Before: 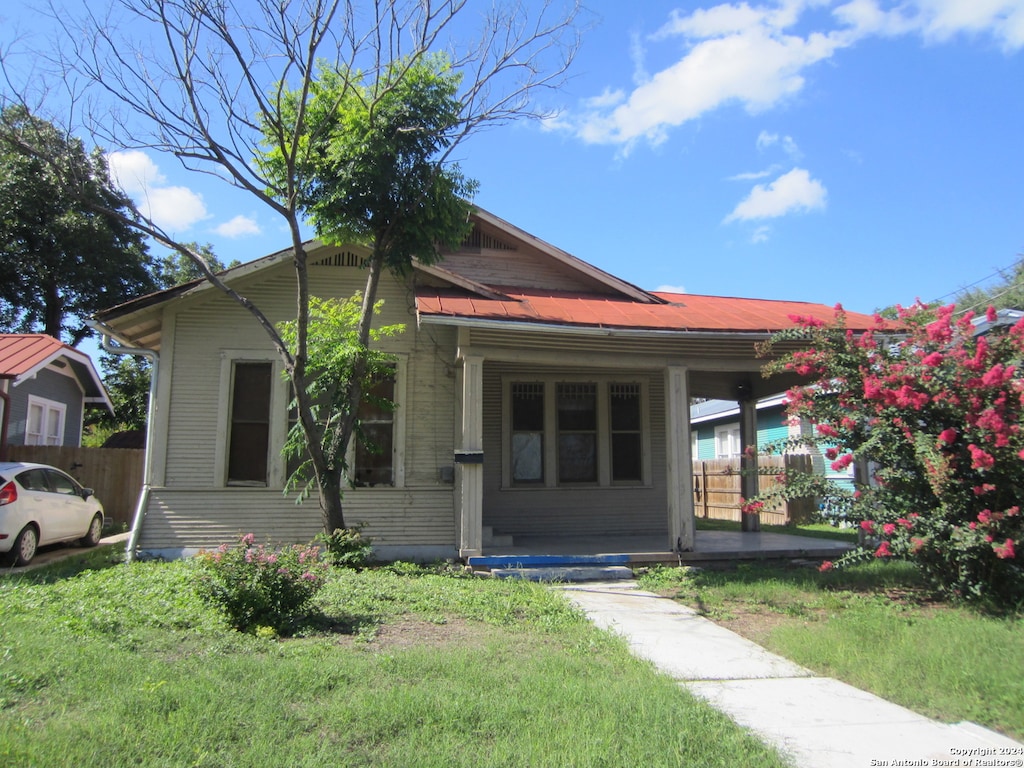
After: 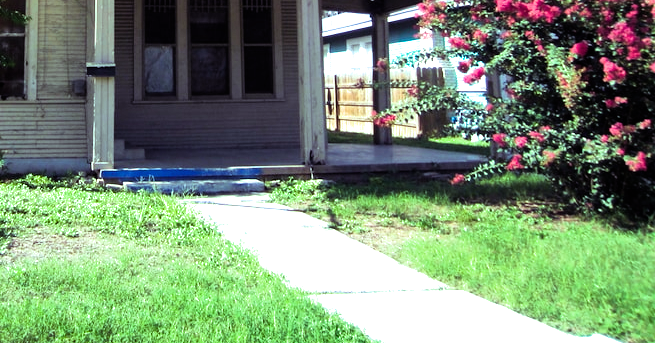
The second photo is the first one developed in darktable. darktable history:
velvia: strength 14.35%
filmic rgb: black relative exposure -8.28 EV, white relative exposure 2.2 EV, threshold 3.02 EV, target white luminance 99.923%, hardness 7.18, latitude 74.83%, contrast 1.314, highlights saturation mix -2.09%, shadows ↔ highlights balance 30.36%, enable highlight reconstruction true
color balance rgb: shadows lift › luminance -21.672%, shadows lift › chroma 8.648%, shadows lift › hue 285.35°, highlights gain › luminance 15.265%, highlights gain › chroma 3.924%, highlights gain › hue 207.58°, perceptual saturation grading › global saturation 30.463%, perceptual brilliance grading › global brilliance 12.274%
crop and rotate: left 35.941%, top 50.512%, bottom 4.782%
shadows and highlights: soften with gaussian
